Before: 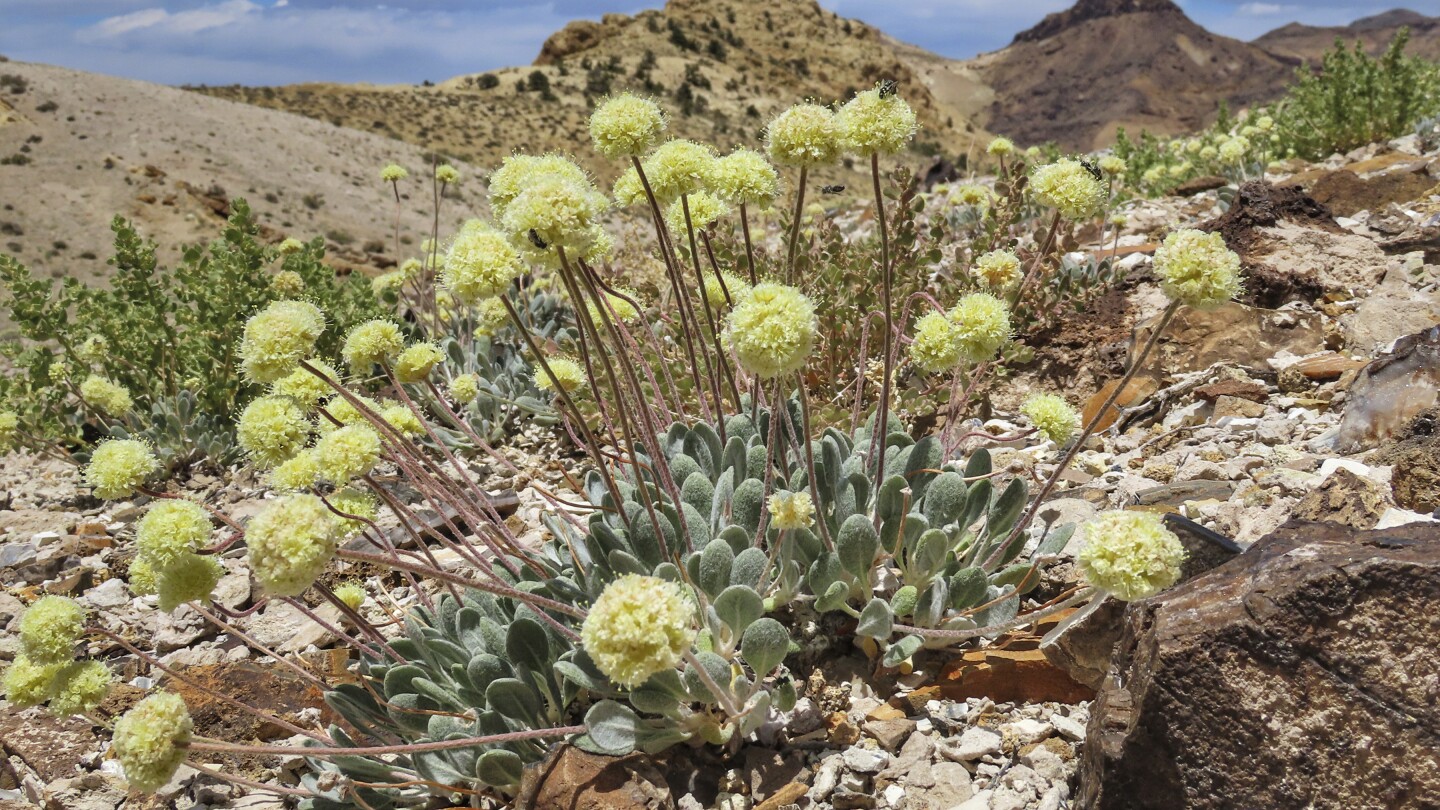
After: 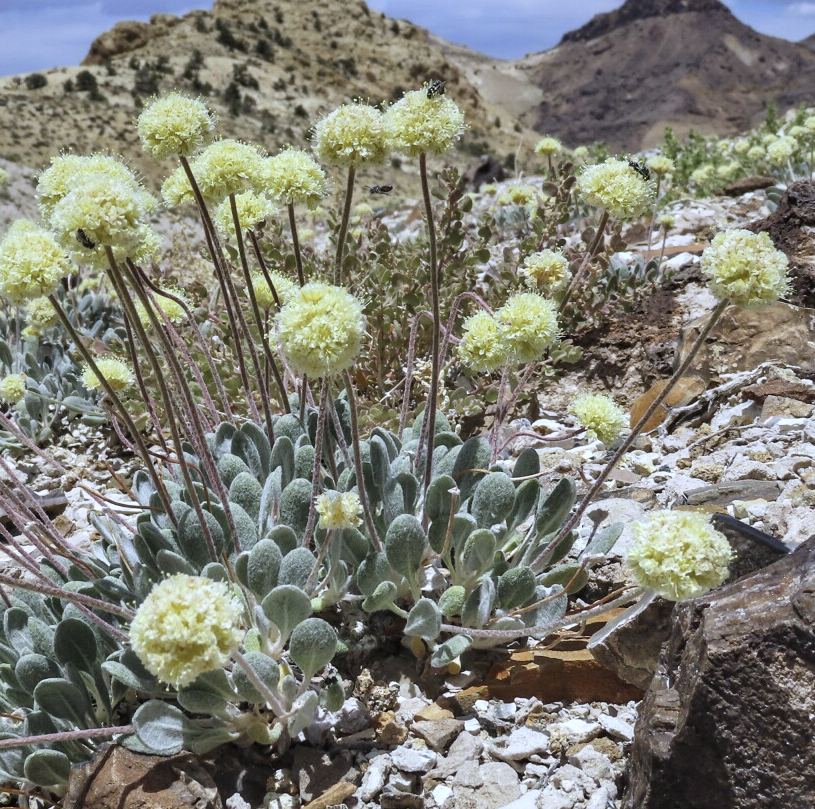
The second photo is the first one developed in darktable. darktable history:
color balance rgb: perceptual saturation grading › global saturation 20%, global vibrance 20%
contrast brightness saturation: contrast 0.1, saturation -0.36
crop: left 31.458%, top 0%, right 11.876%
white balance: red 0.948, green 1.02, blue 1.176
